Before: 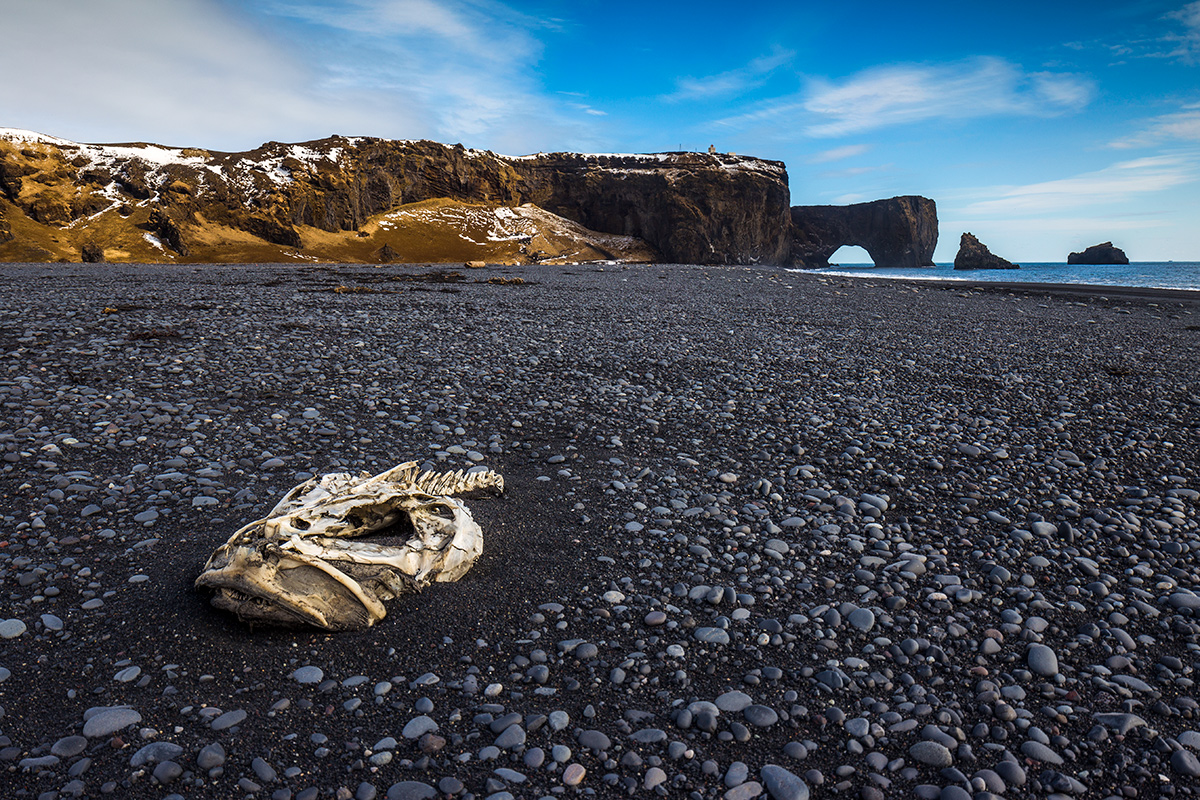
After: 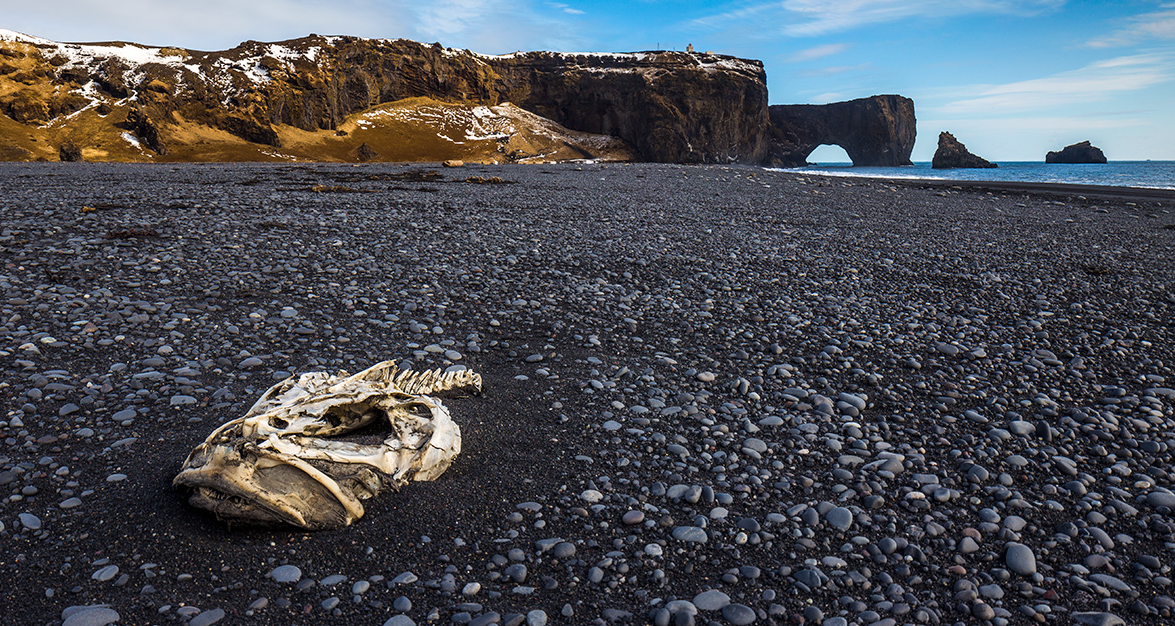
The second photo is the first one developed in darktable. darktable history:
crop and rotate: left 1.845%, top 12.665%, right 0.217%, bottom 8.993%
